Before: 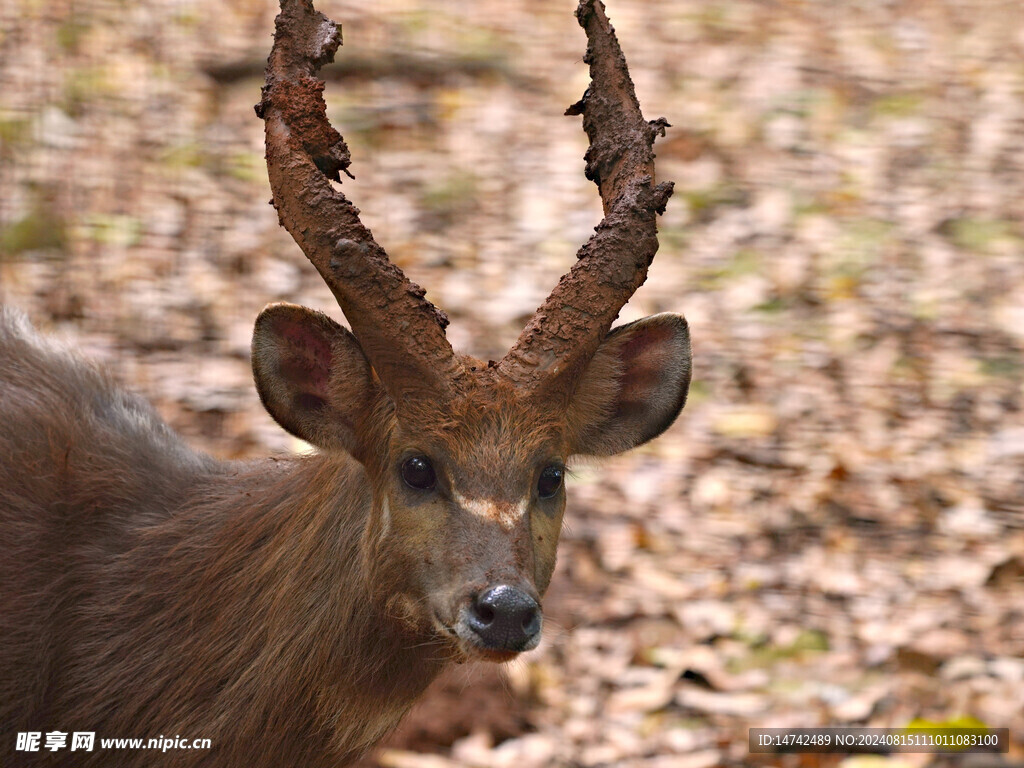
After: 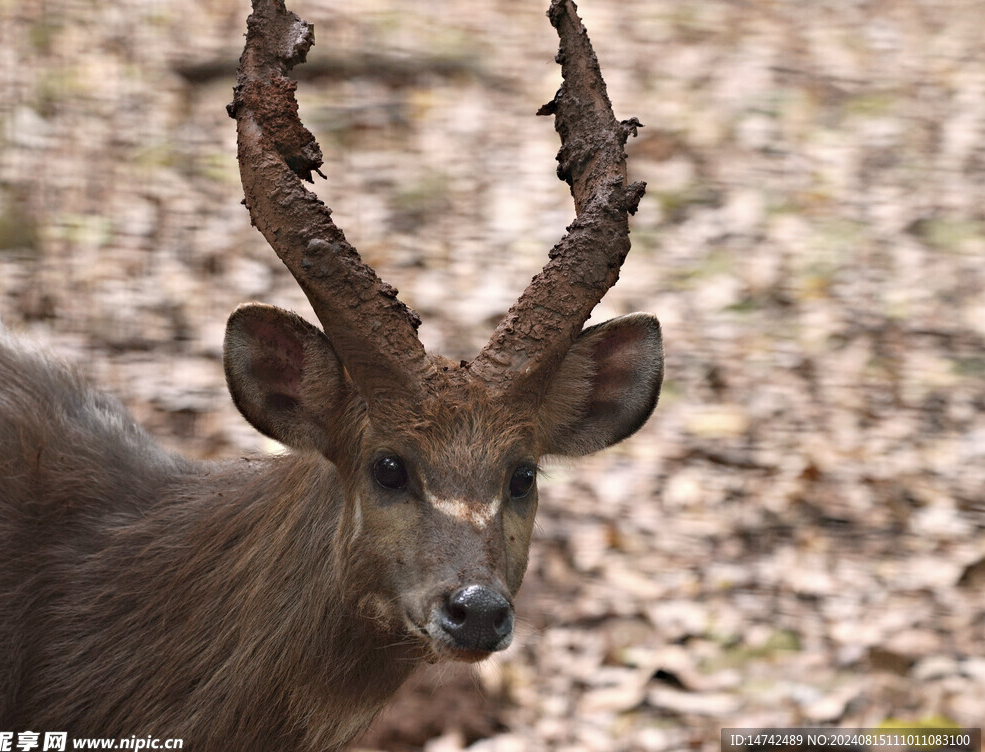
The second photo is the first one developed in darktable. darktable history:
contrast brightness saturation: contrast 0.095, saturation -0.361
crop and rotate: left 2.737%, right 1.016%, bottom 2.023%
